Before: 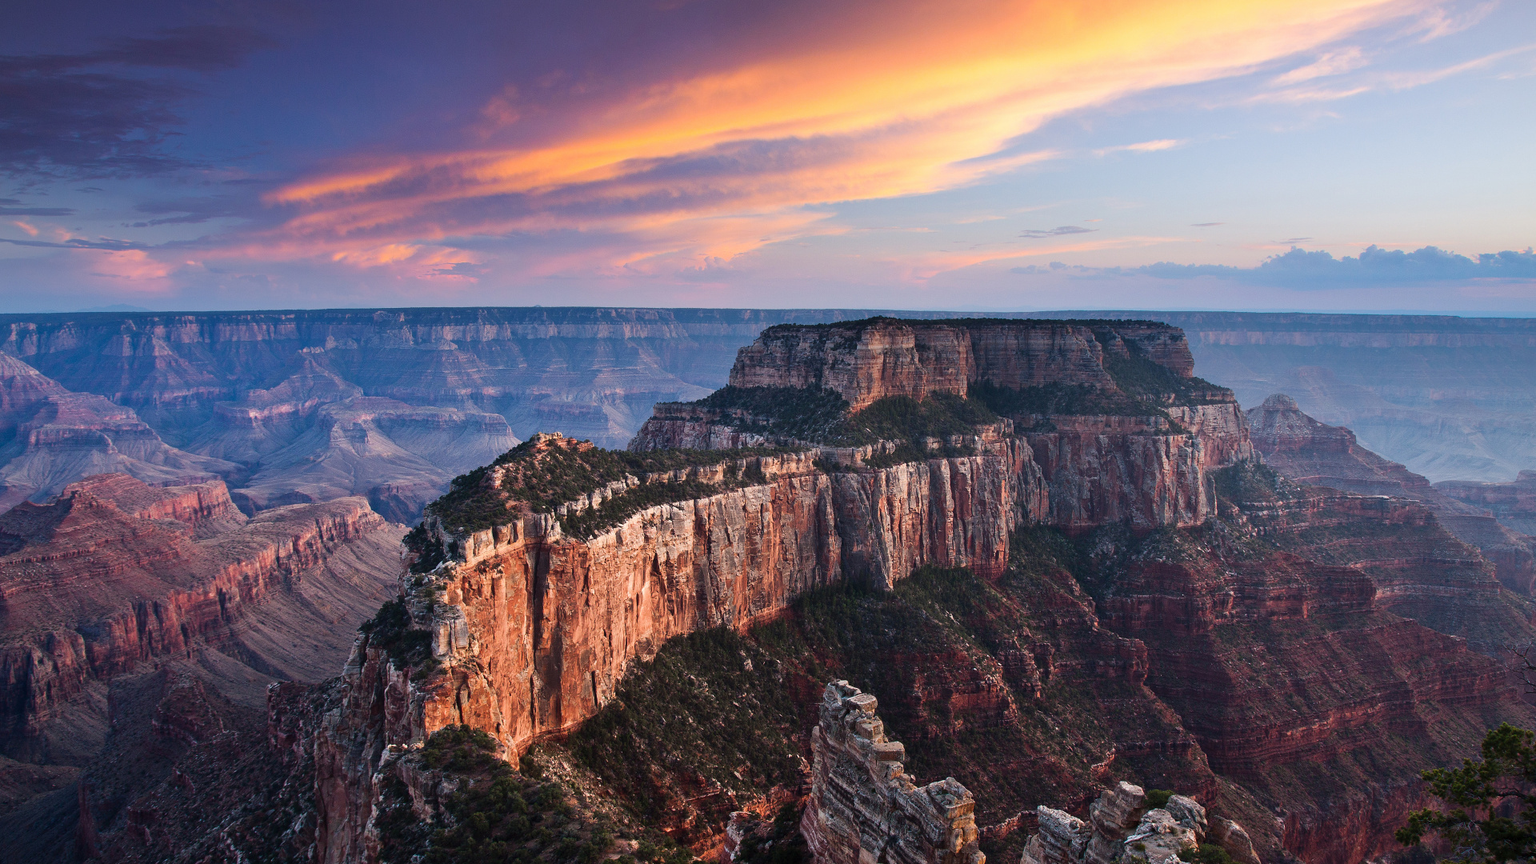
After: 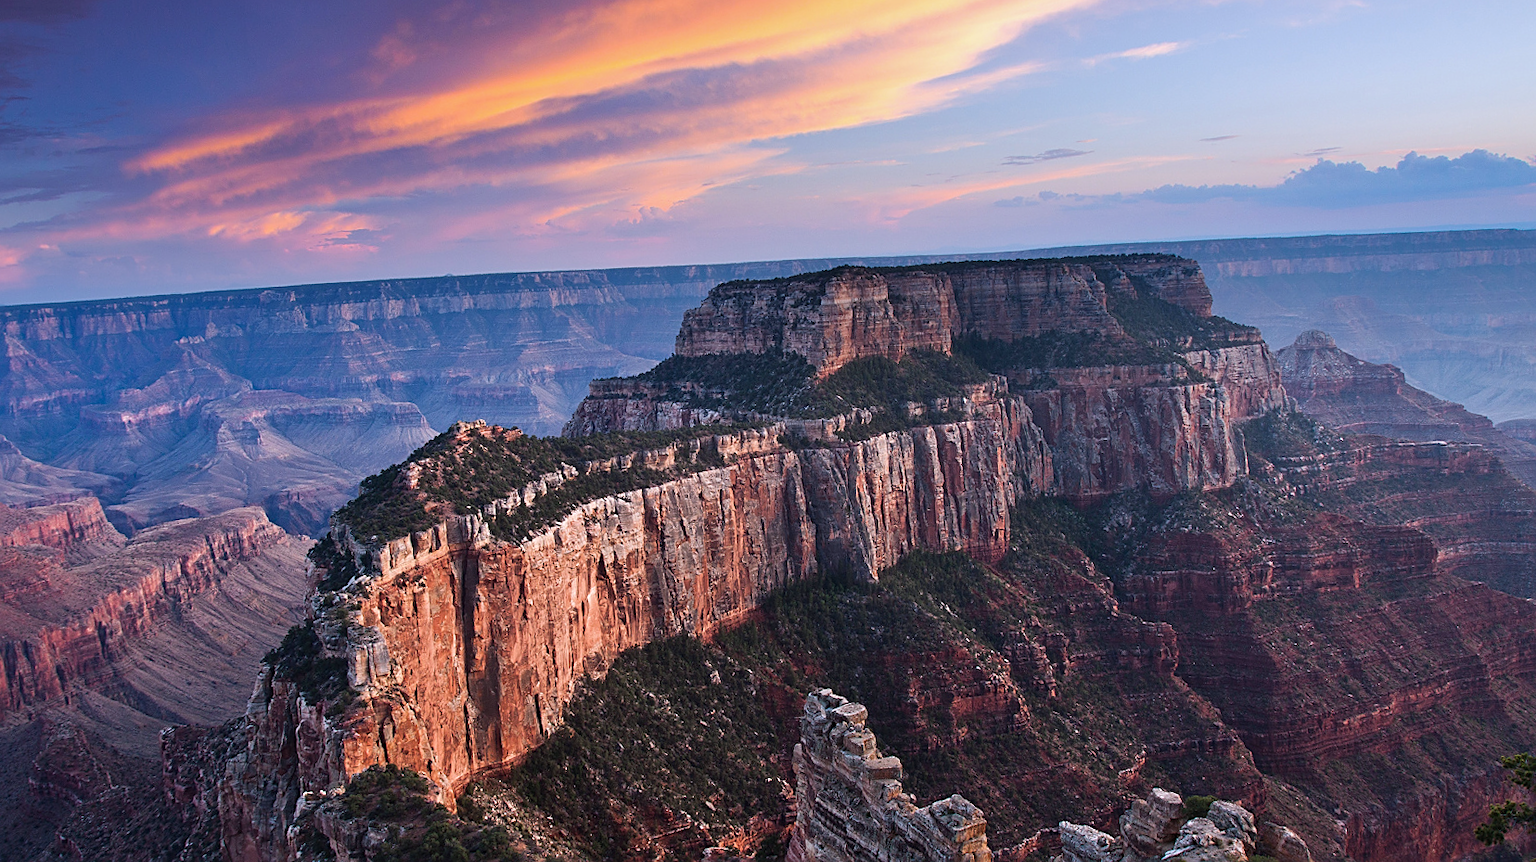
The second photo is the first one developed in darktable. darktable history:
color calibration: illuminant as shot in camera, x 0.358, y 0.373, temperature 4628.91 K
sharpen: on, module defaults
crop and rotate: angle 3.11°, left 5.531%, top 5.678%
shadows and highlights: shadows 25.83, highlights -24.74
